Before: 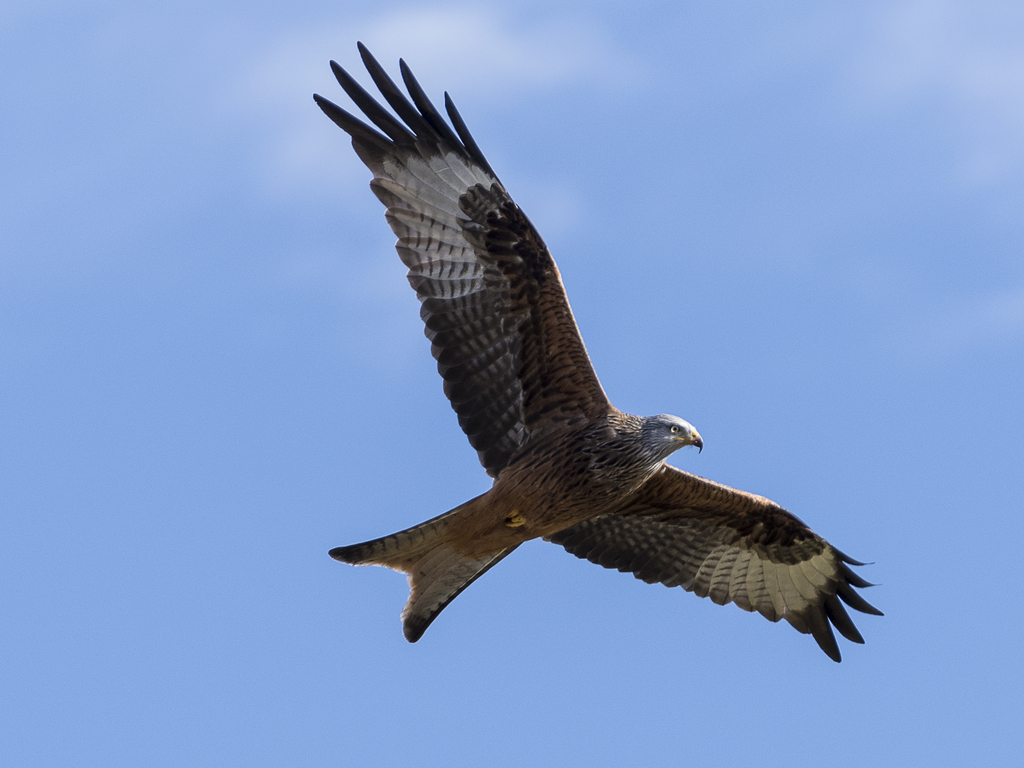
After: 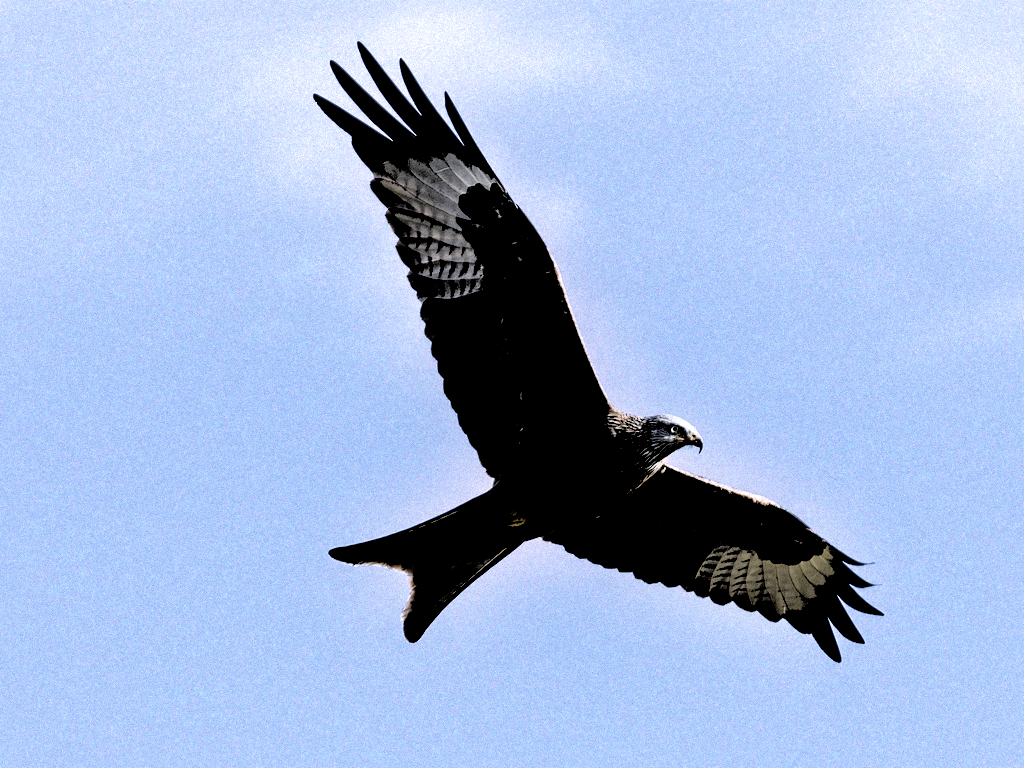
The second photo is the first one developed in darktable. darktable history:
filmic rgb: black relative exposure -1 EV, white relative exposure 2.05 EV, hardness 1.52, contrast 2.25, enable highlight reconstruction true
local contrast: mode bilateral grid, contrast 20, coarseness 50, detail 120%, midtone range 0.2
